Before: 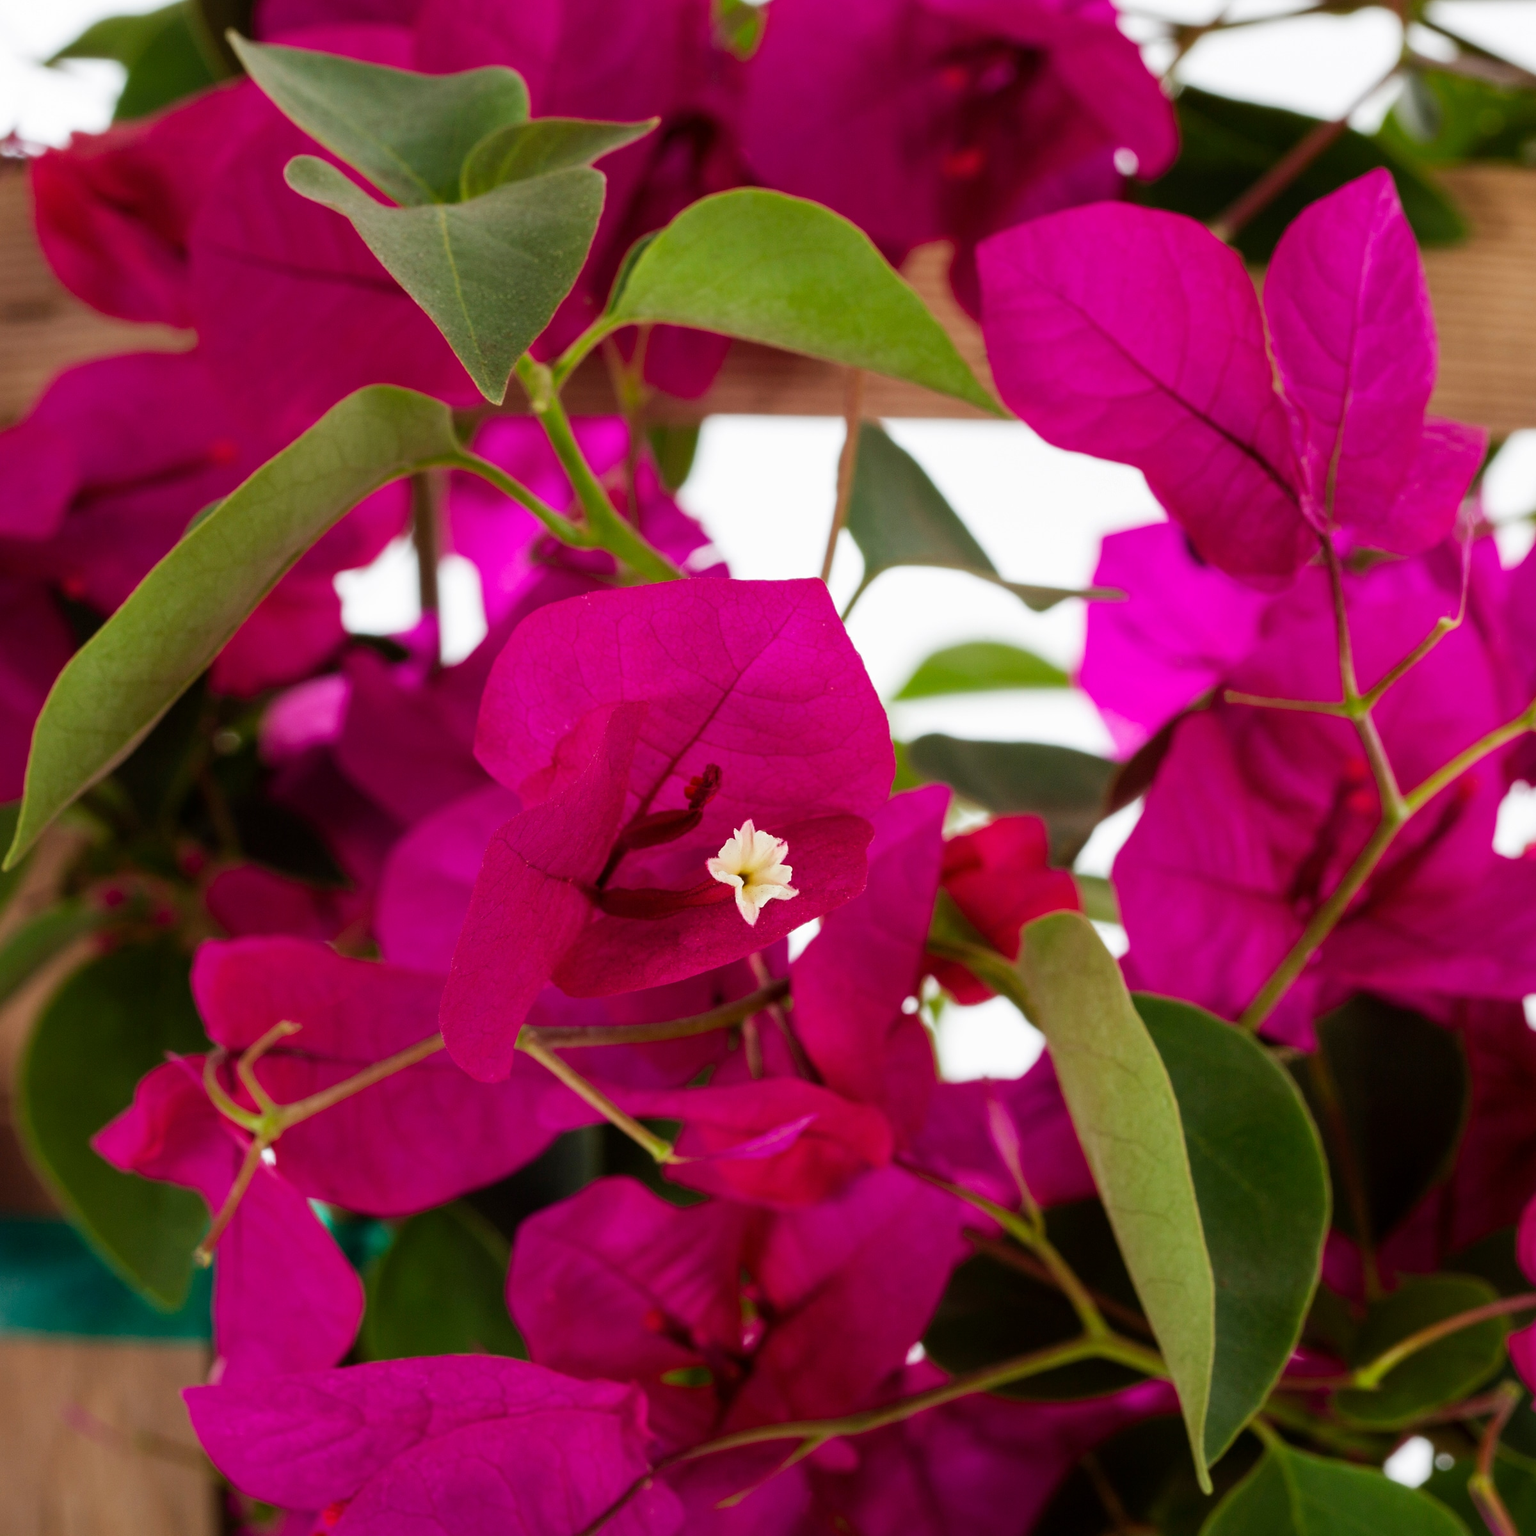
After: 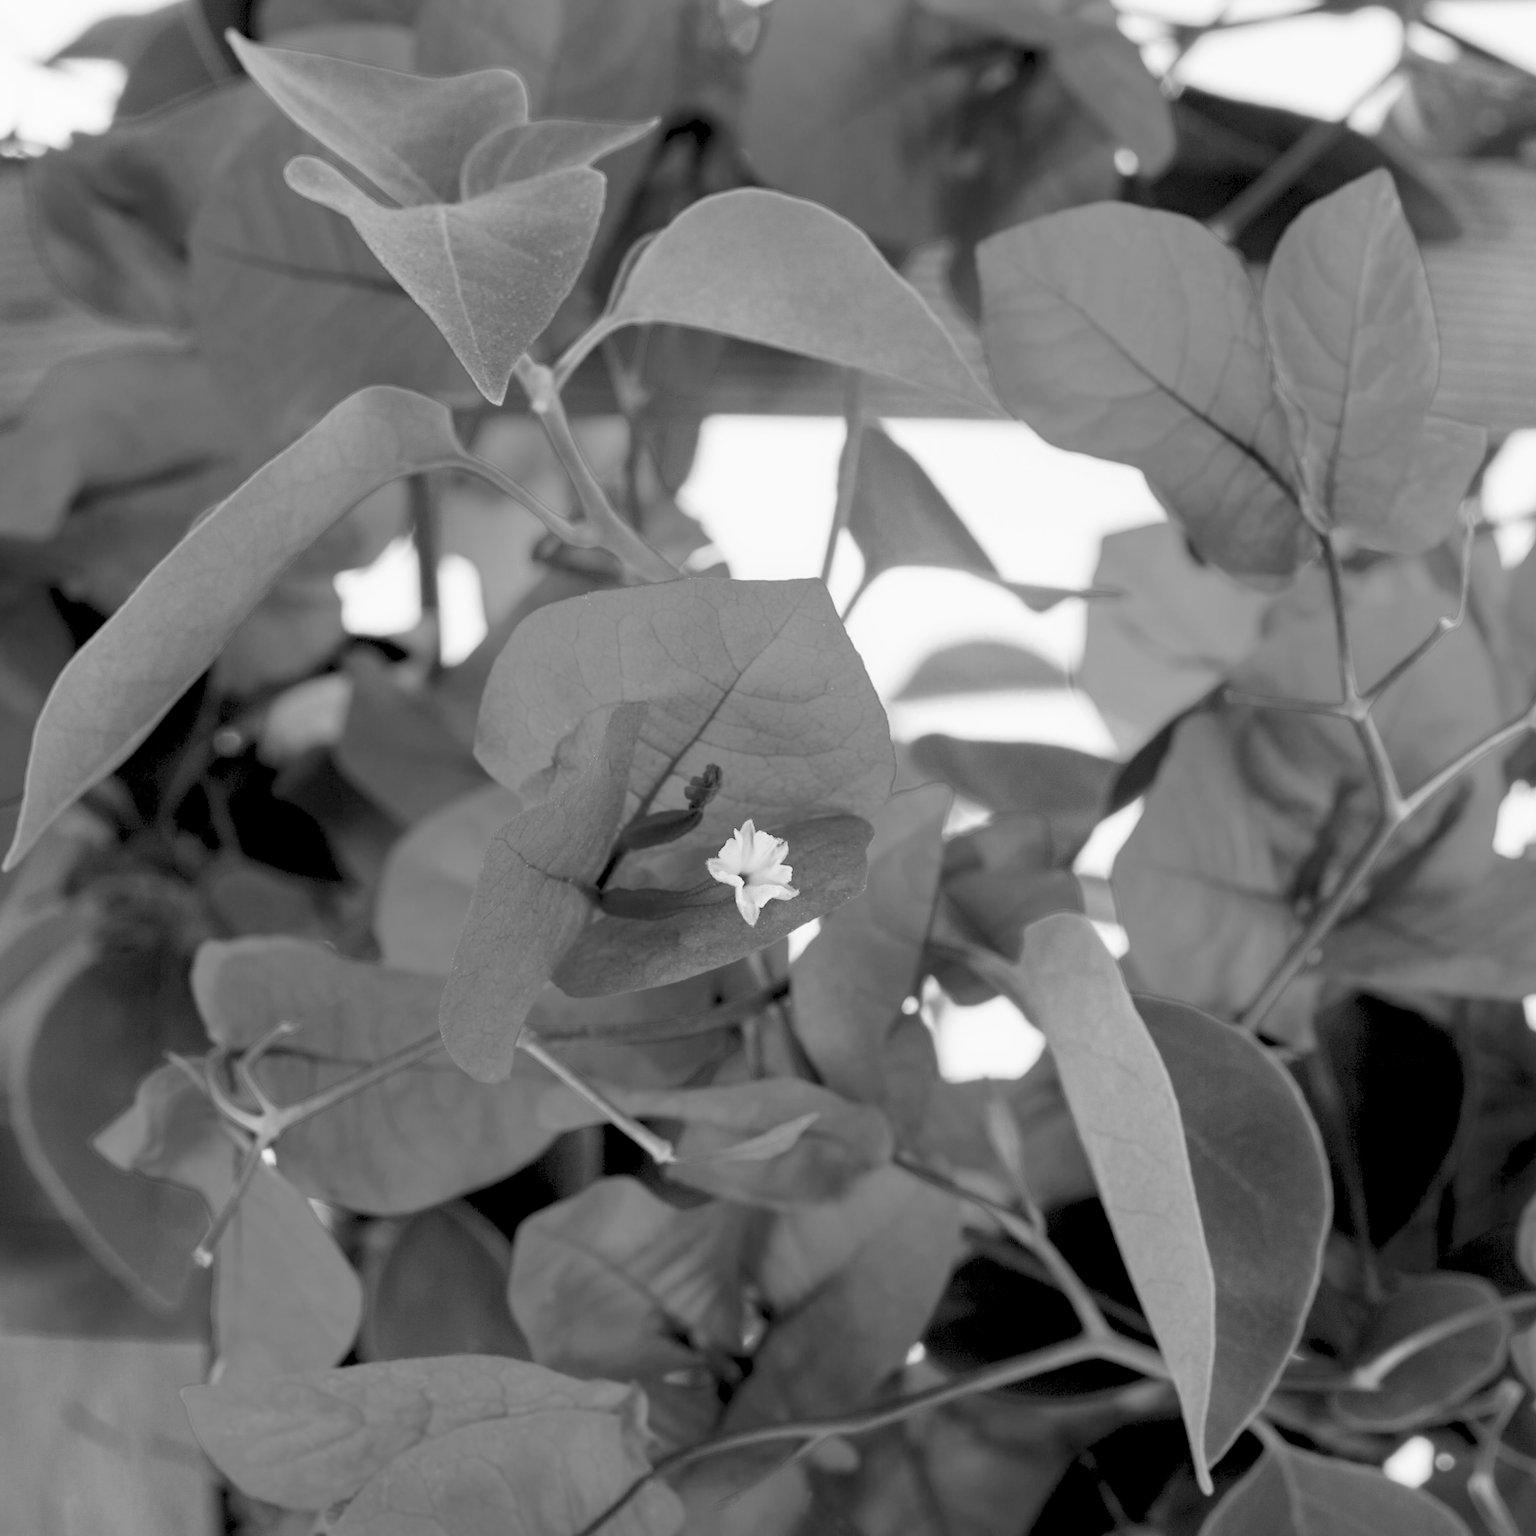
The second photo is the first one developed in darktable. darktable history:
haze removal: compatibility mode true, adaptive false
monochrome: on, module defaults
color zones: curves: ch0 [(0, 0.5) (0.125, 0.4) (0.25, 0.5) (0.375, 0.4) (0.5, 0.4) (0.625, 0.35) (0.75, 0.35) (0.875, 0.5)]; ch1 [(0, 0.35) (0.125, 0.45) (0.25, 0.35) (0.375, 0.35) (0.5, 0.35) (0.625, 0.35) (0.75, 0.45) (0.875, 0.35)]; ch2 [(0, 0.6) (0.125, 0.5) (0.25, 0.5) (0.375, 0.6) (0.5, 0.6) (0.625, 0.5) (0.75, 0.5) (0.875, 0.5)]
levels: levels [0.072, 0.414, 0.976]
color balance: mode lift, gamma, gain (sRGB), lift [1.04, 1, 1, 0.97], gamma [1.01, 1, 1, 0.97], gain [0.96, 1, 1, 0.97]
